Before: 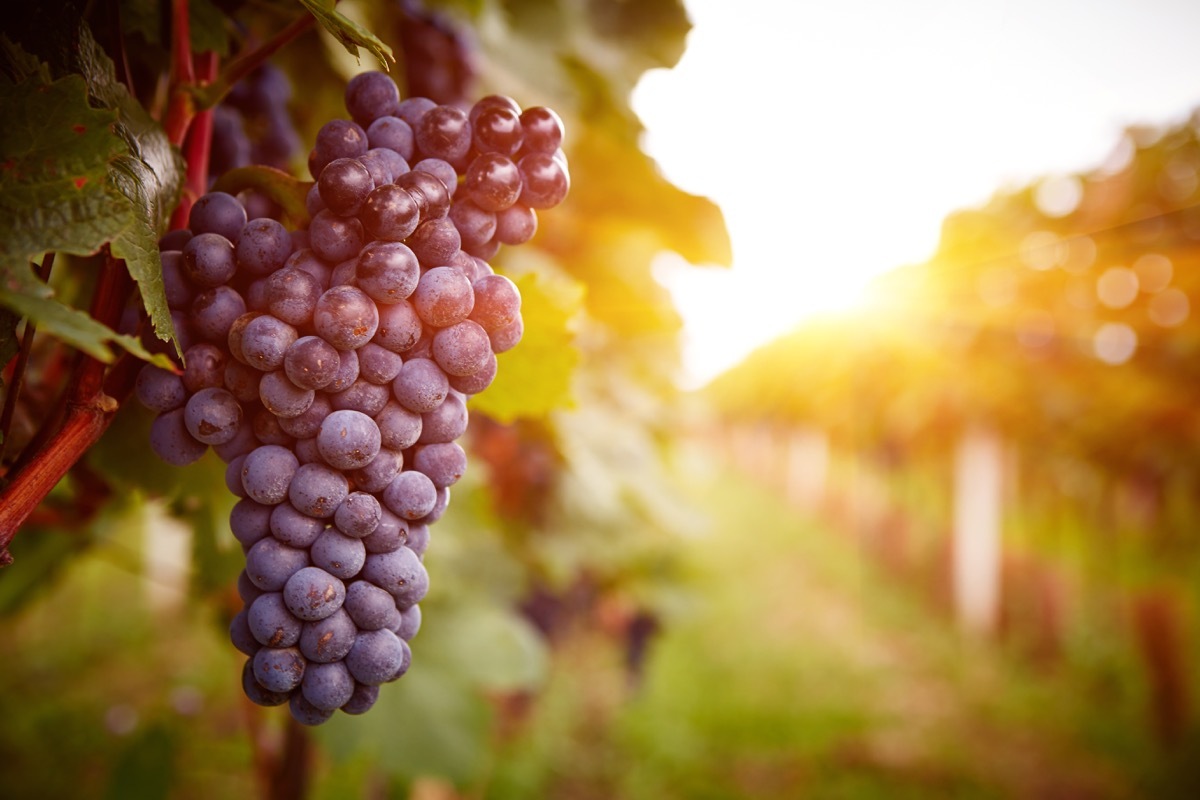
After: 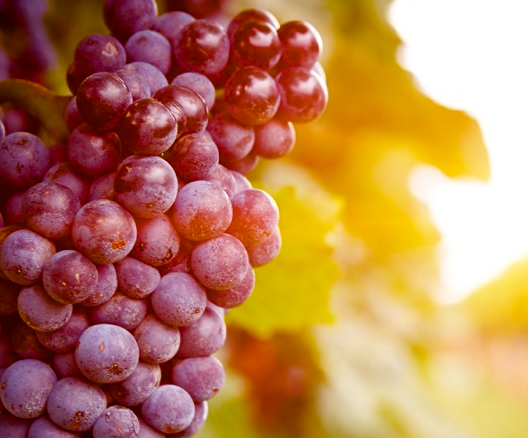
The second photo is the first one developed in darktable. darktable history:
color balance rgb: perceptual saturation grading › global saturation 35%, perceptual saturation grading › highlights -25%, perceptual saturation grading › shadows 50%
crop: left 20.248%, top 10.86%, right 35.675%, bottom 34.321%
